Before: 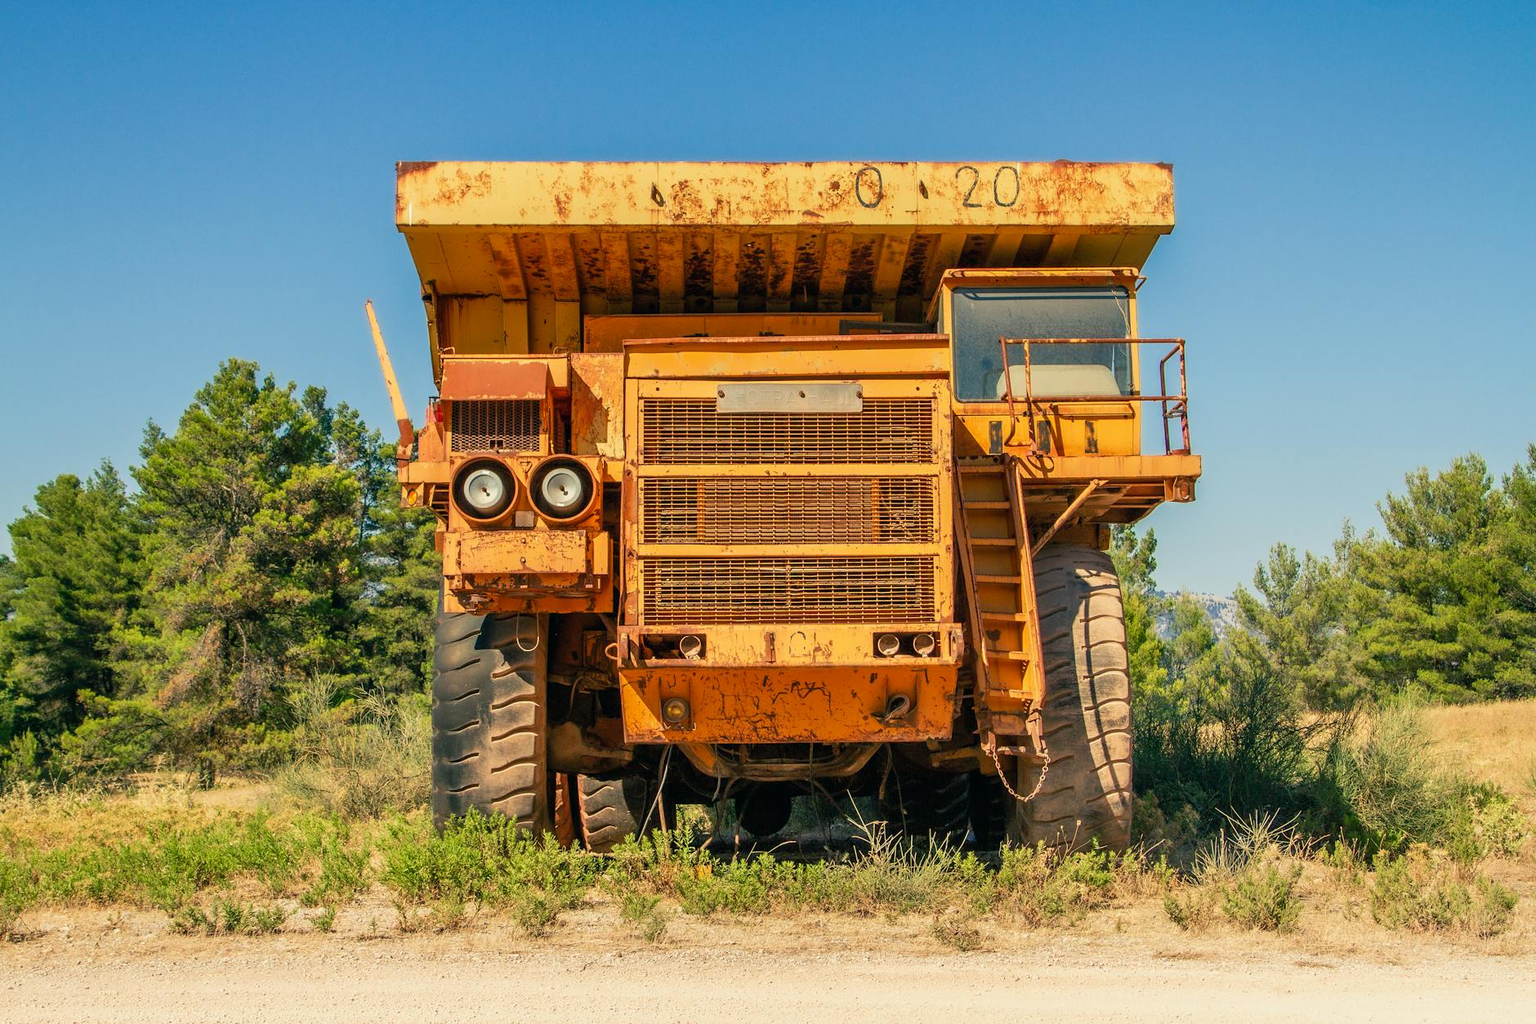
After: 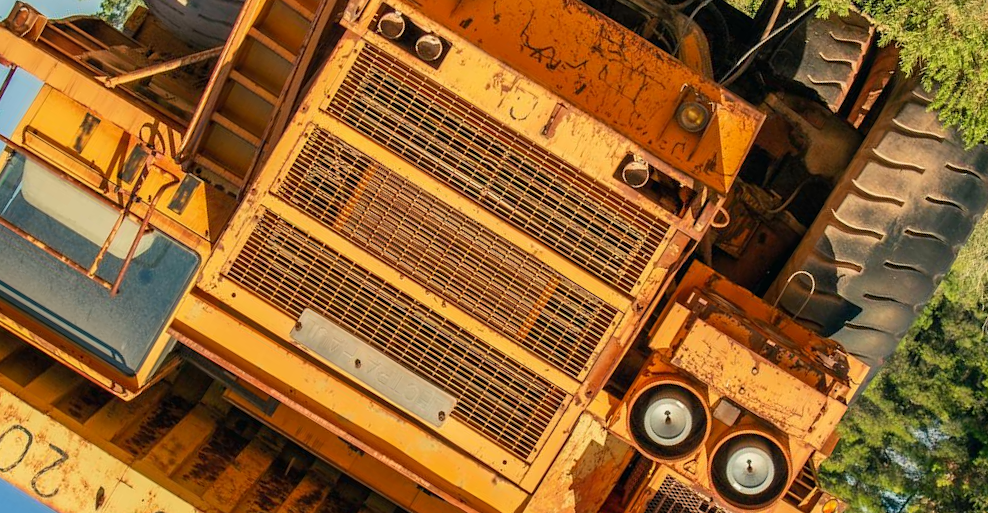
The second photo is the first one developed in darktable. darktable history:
crop and rotate: angle 148.26°, left 9.177%, top 15.62%, right 4.573%, bottom 17.161%
